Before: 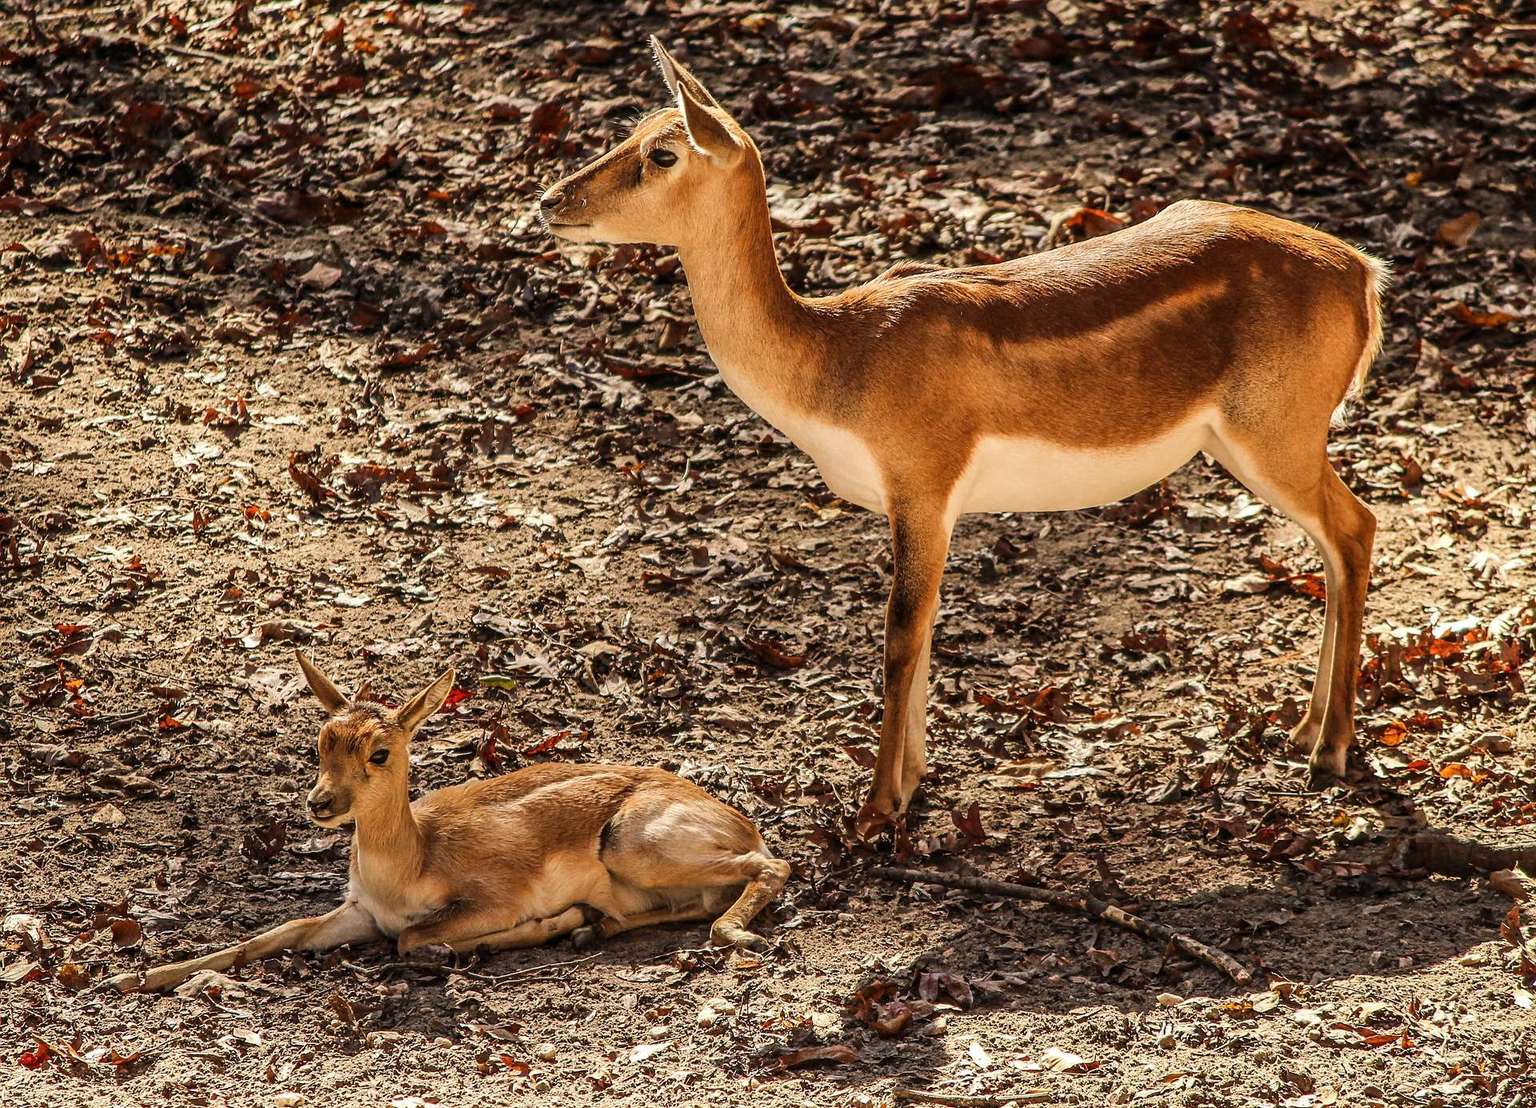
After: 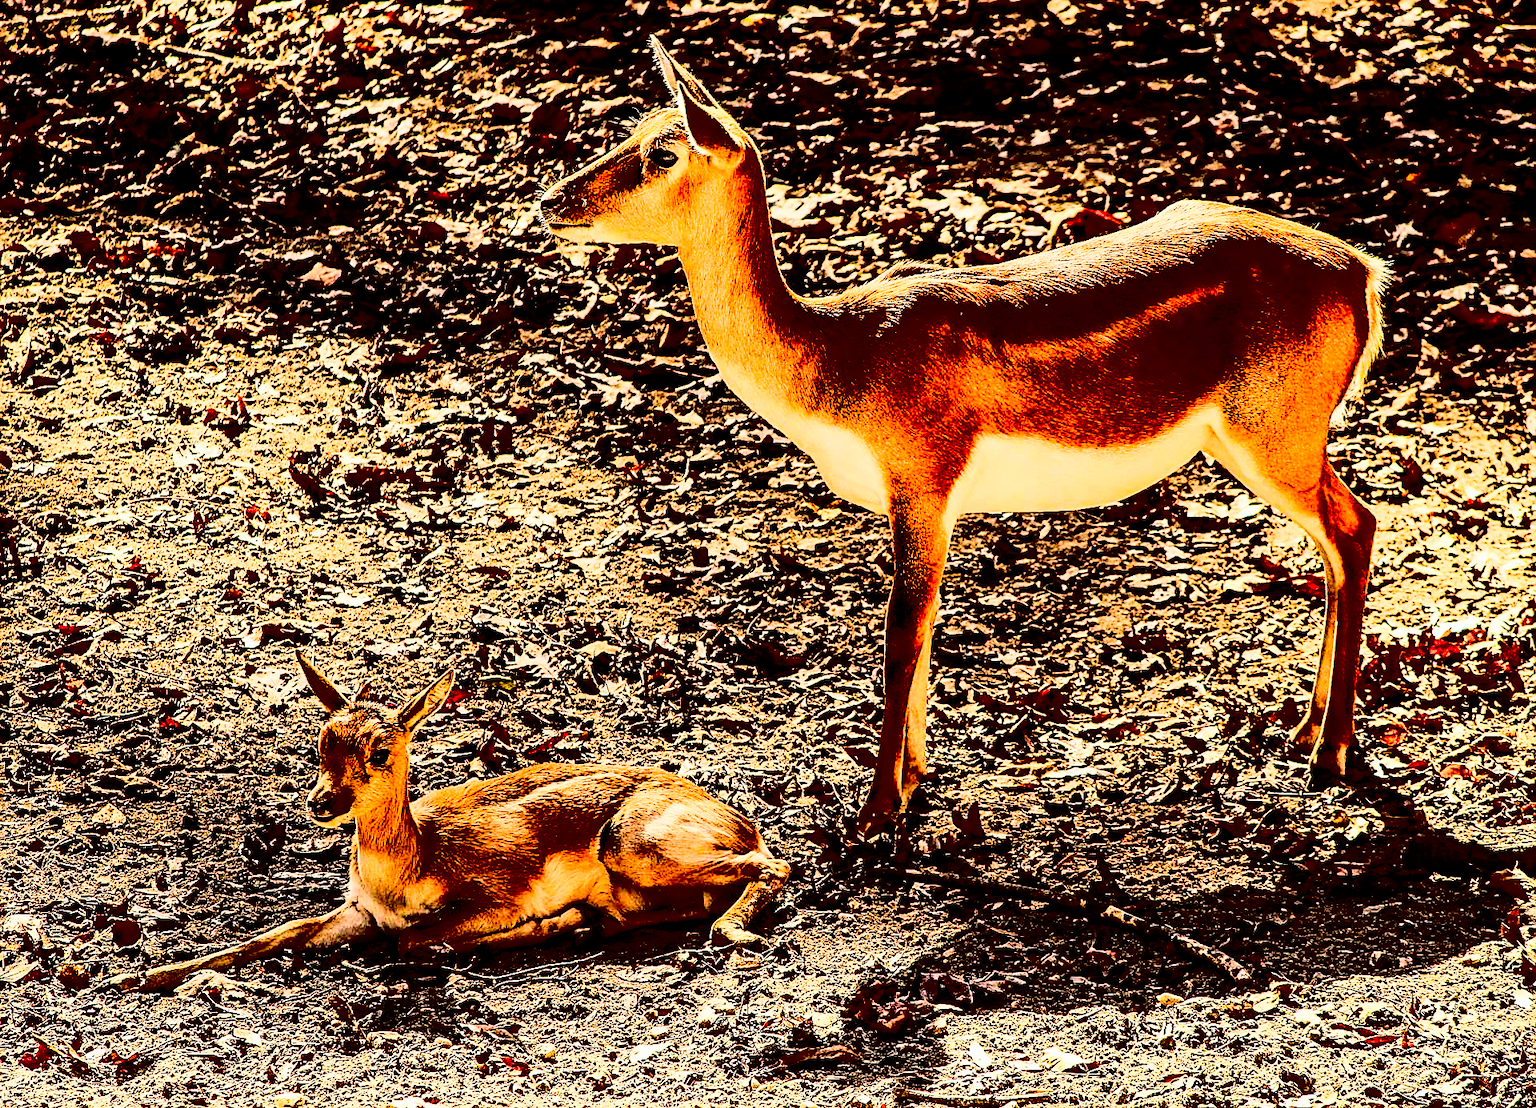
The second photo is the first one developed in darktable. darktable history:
sharpen: on, module defaults
contrast brightness saturation: contrast 0.77, brightness -1, saturation 1
exposure: exposure 0.7 EV, compensate highlight preservation false
filmic rgb: black relative exposure -5 EV, hardness 2.88, contrast 1.3, highlights saturation mix -30%
